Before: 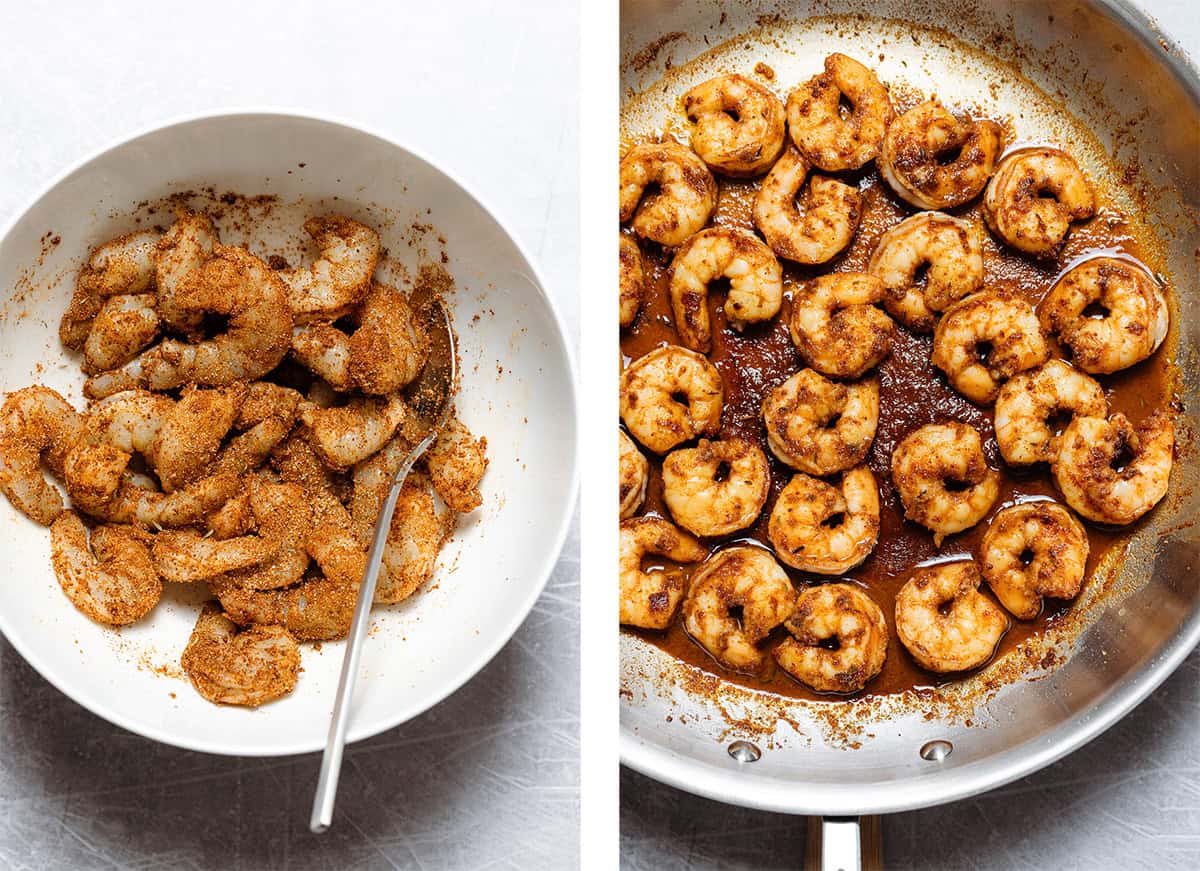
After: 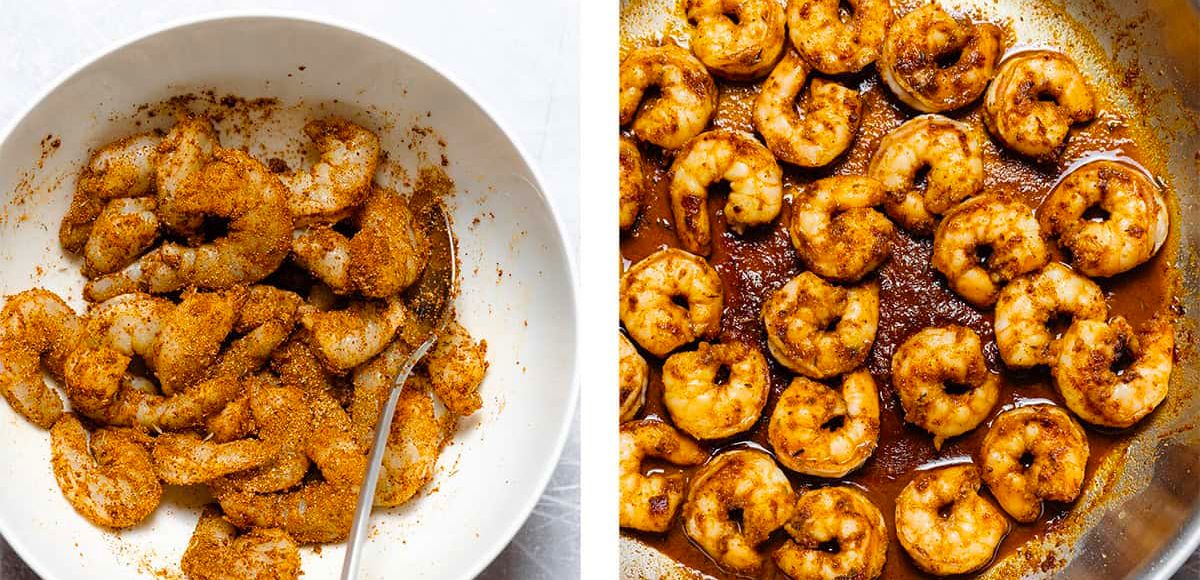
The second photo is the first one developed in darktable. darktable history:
crop: top 11.166%, bottom 22.168%
color balance rgb: perceptual saturation grading › global saturation 25%, global vibrance 10%
